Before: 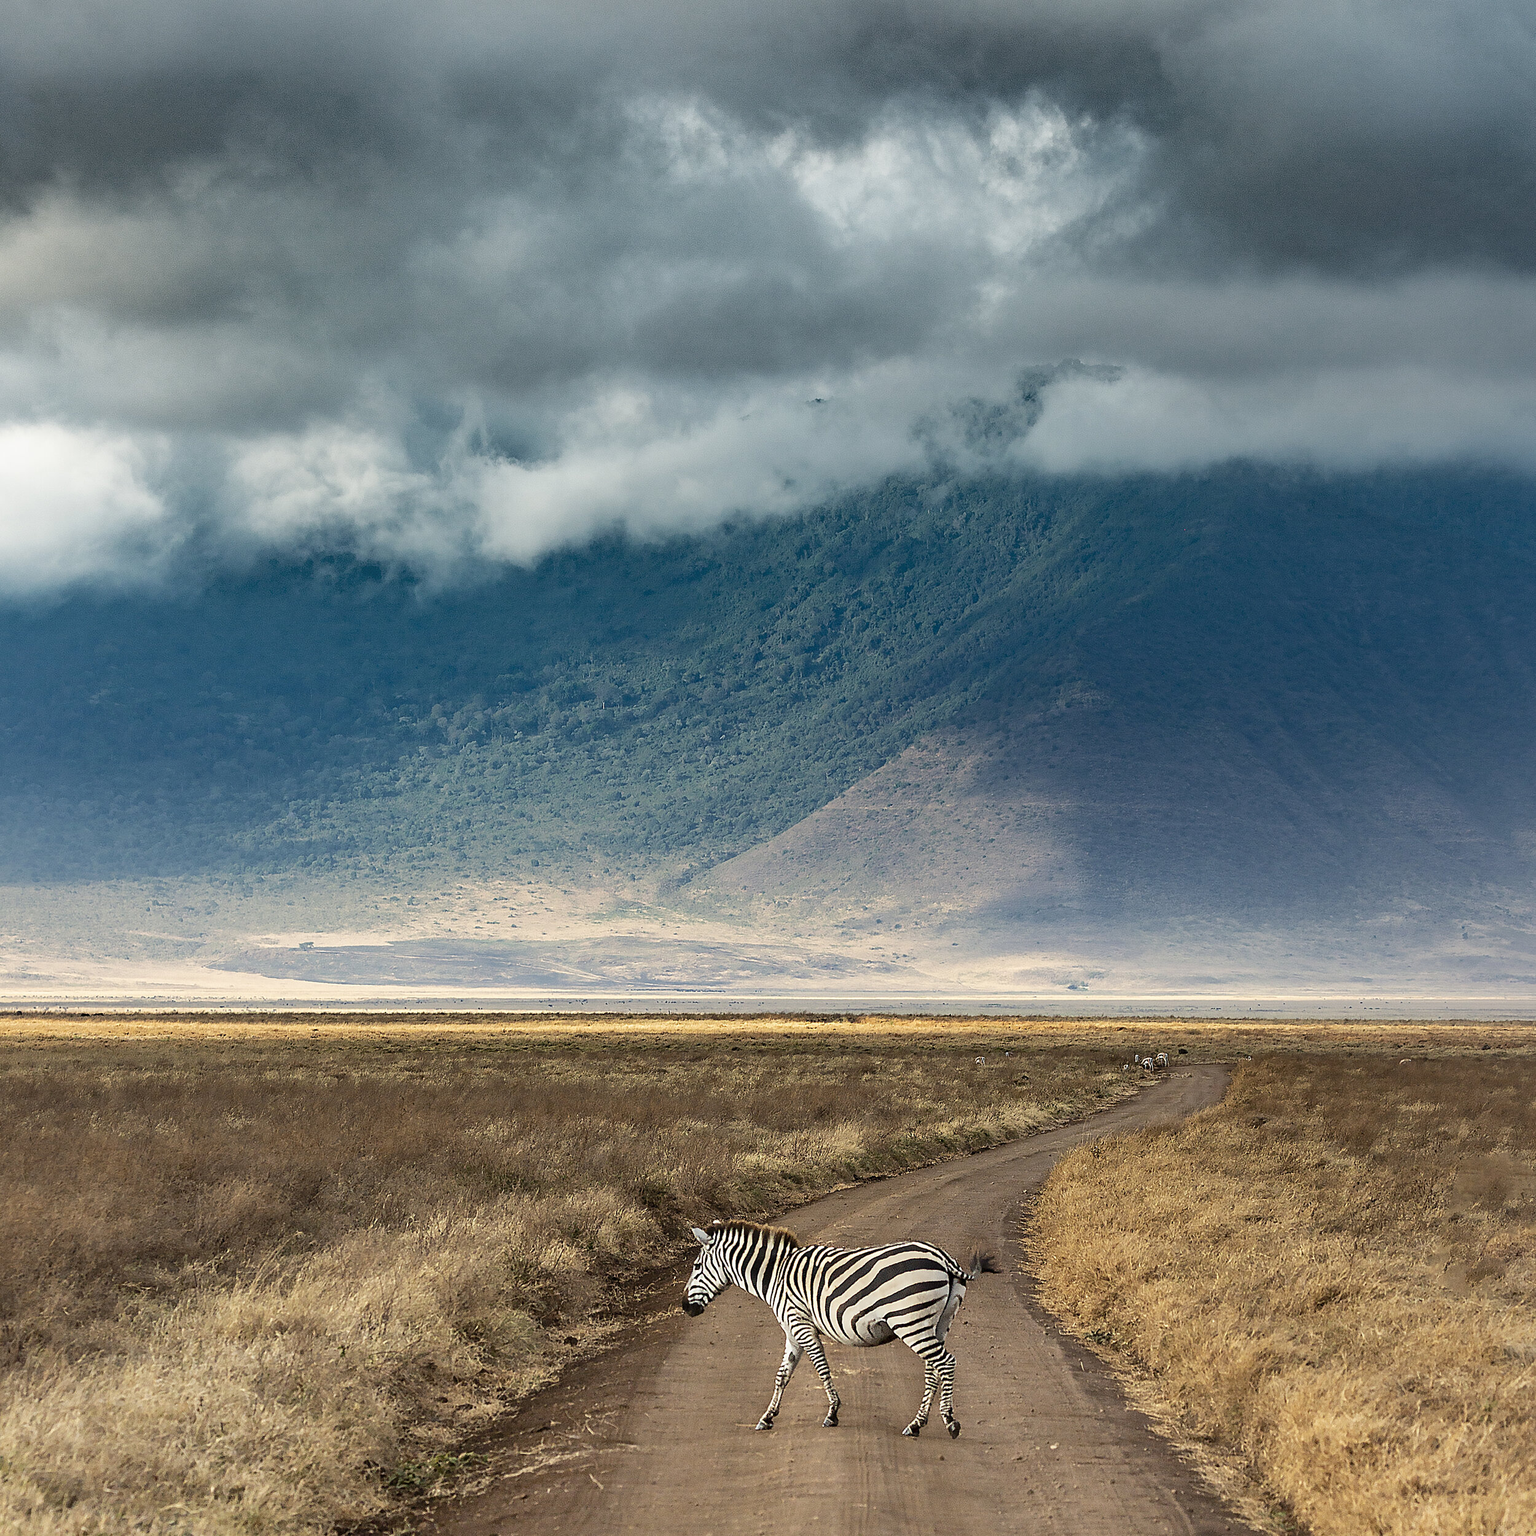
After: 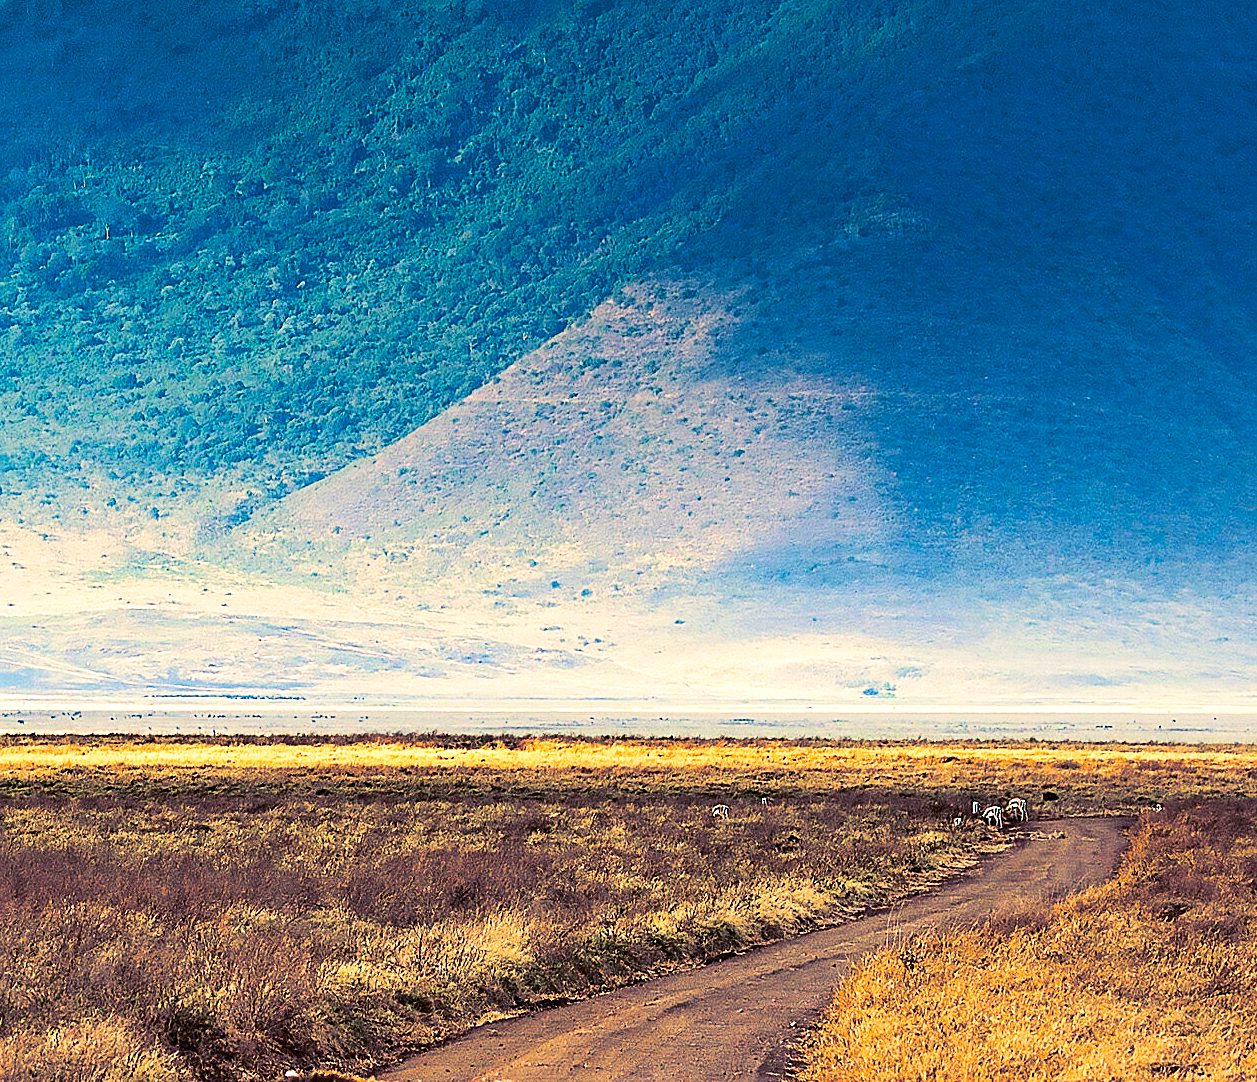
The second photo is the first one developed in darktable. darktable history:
split-toning: shadows › hue 230.4°
crop: left 35.03%, top 36.625%, right 14.663%, bottom 20.057%
tone equalizer: on, module defaults
sharpen: amount 0.2
color balance rgb: perceptual saturation grading › global saturation 20%, perceptual saturation grading › highlights -50%, perceptual saturation grading › shadows 30%, perceptual brilliance grading › global brilliance 10%, perceptual brilliance grading › shadows 15%
contrast brightness saturation: contrast 0.26, brightness 0.02, saturation 0.87
exposure: exposure -0.01 EV, compensate highlight preservation false
